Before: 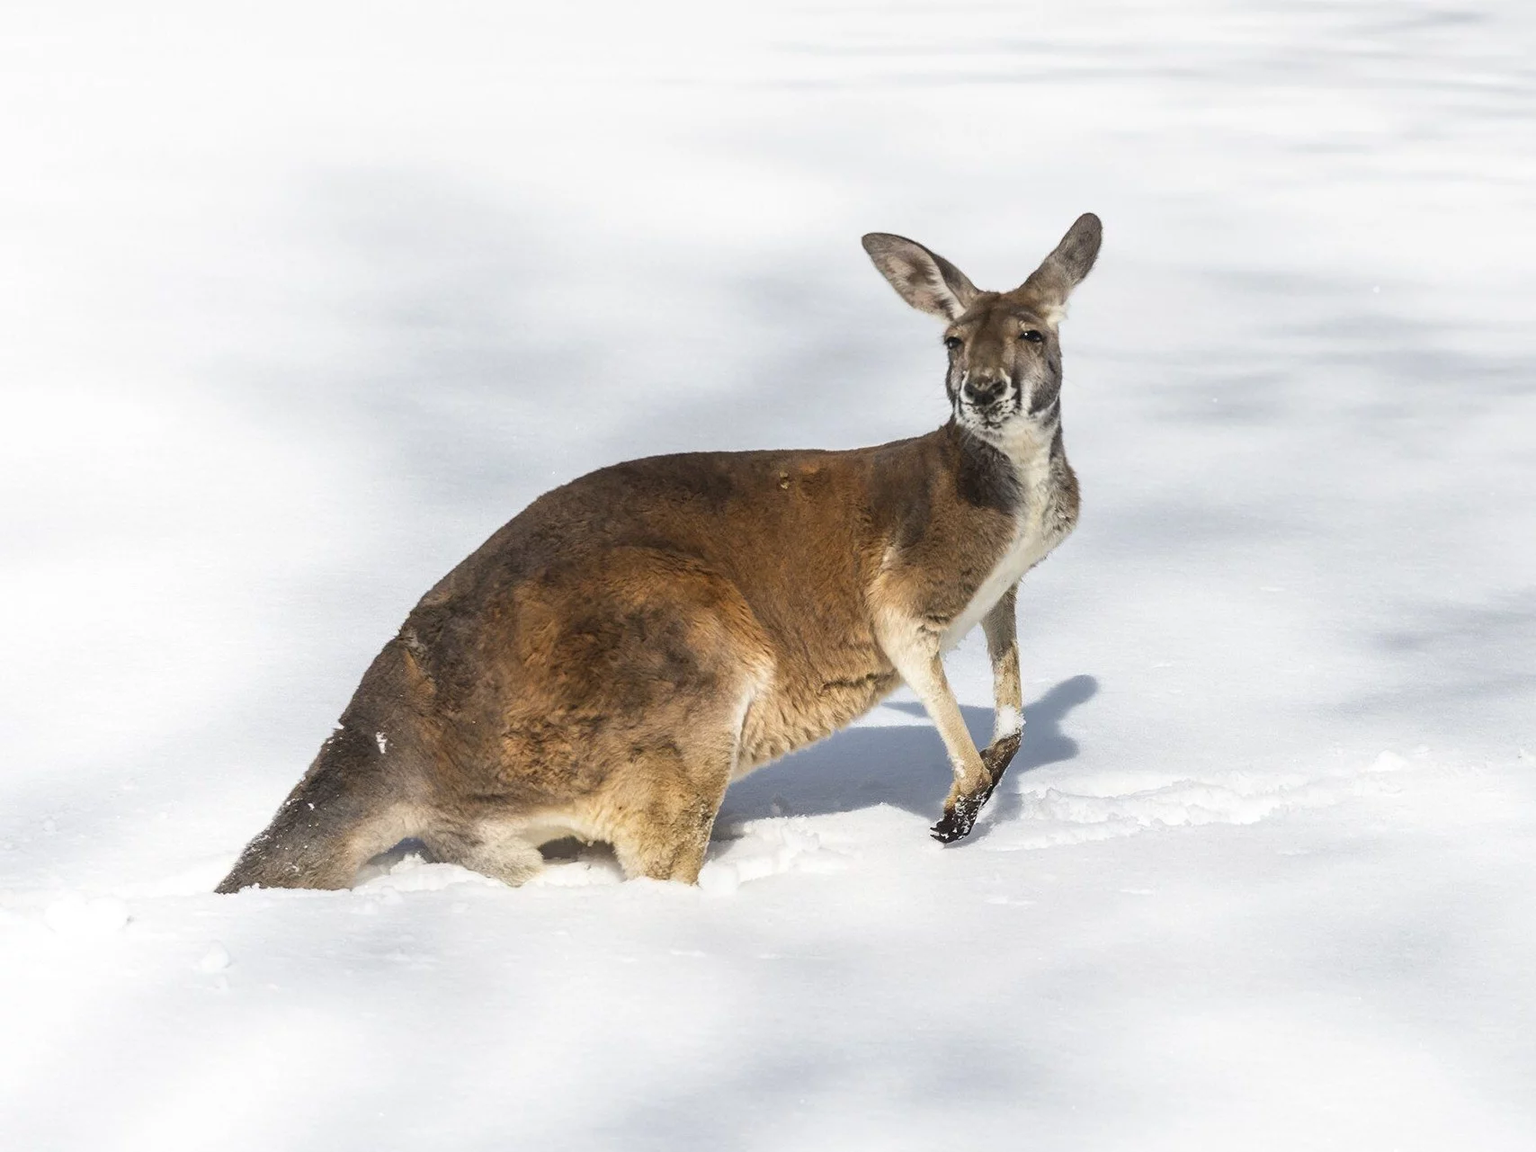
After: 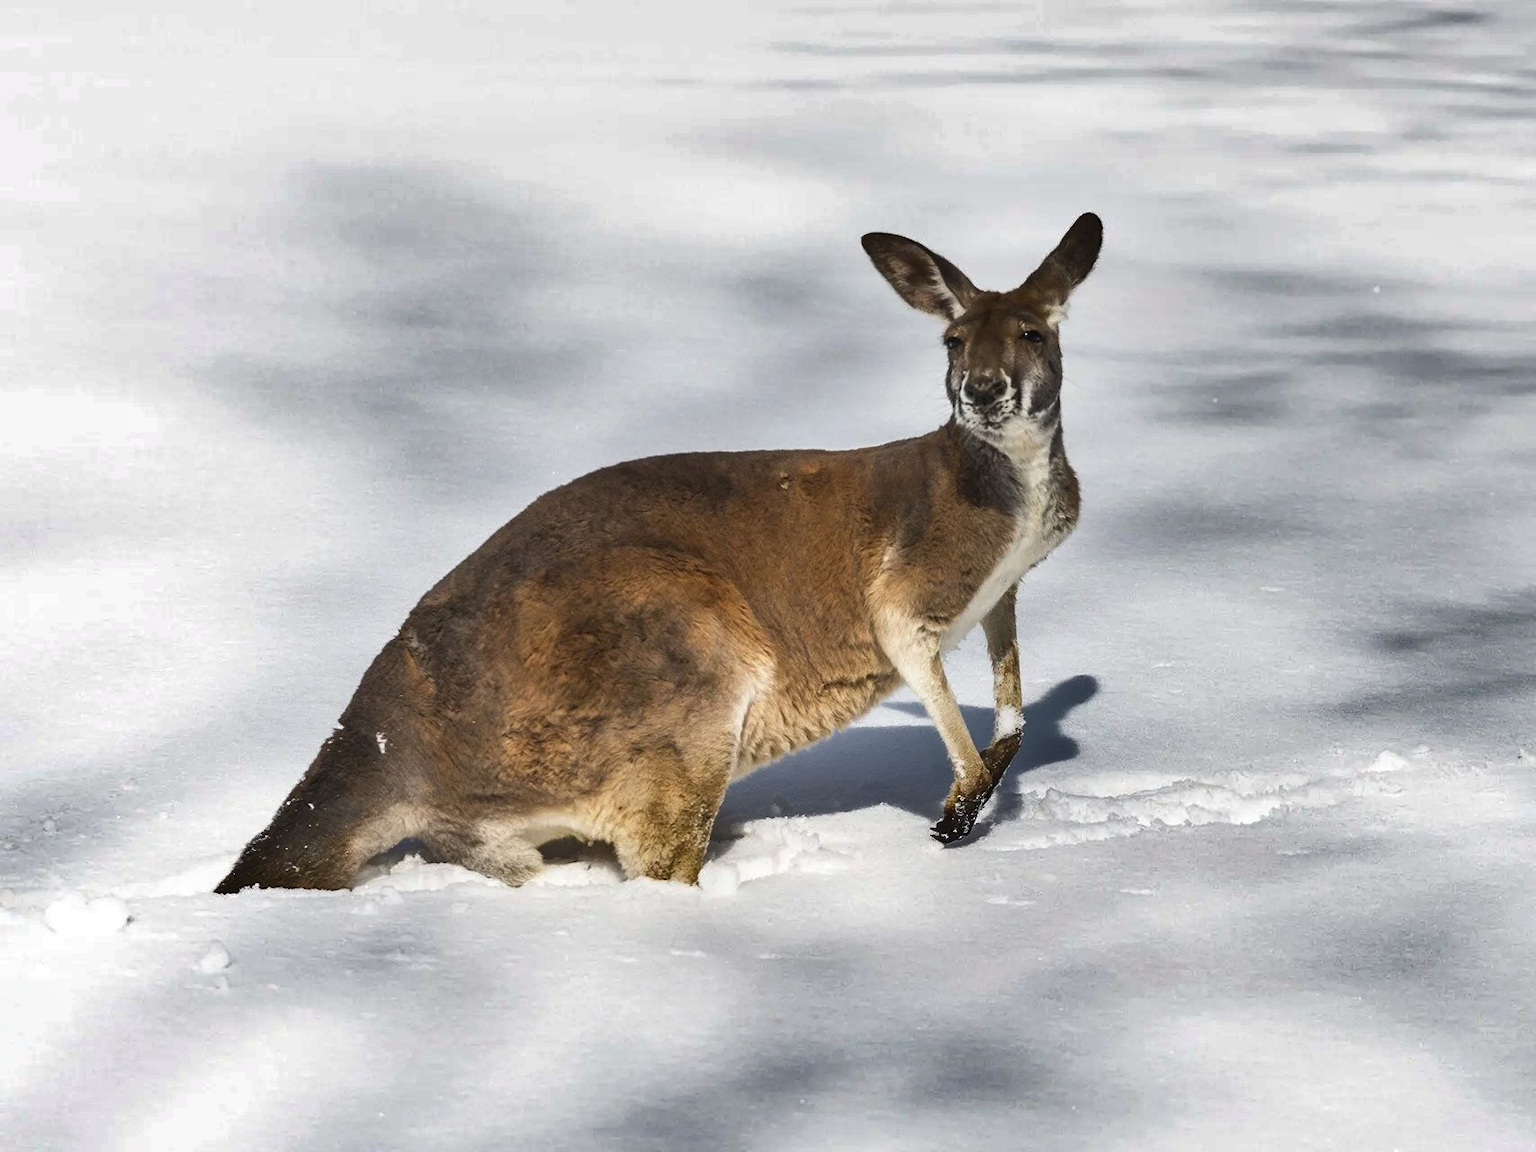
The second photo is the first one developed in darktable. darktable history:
shadows and highlights: radius 107.81, shadows 40.38, highlights -71.53, low approximation 0.01, soften with gaussian
